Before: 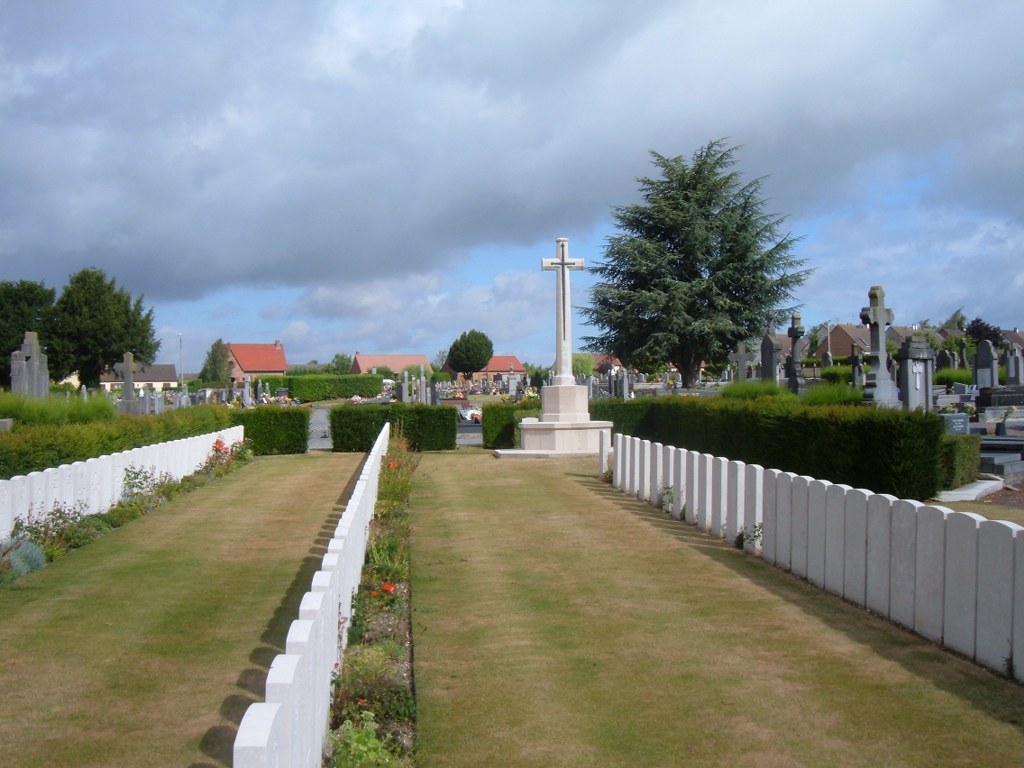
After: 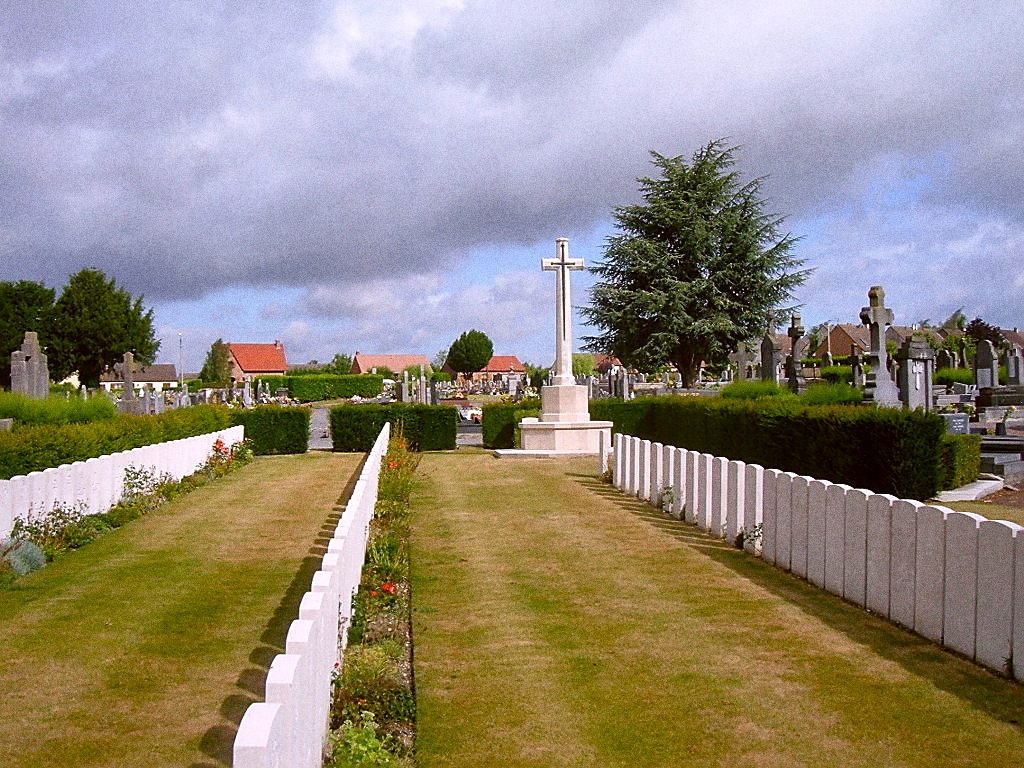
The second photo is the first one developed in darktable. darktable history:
white balance: red 1.066, blue 1.119
local contrast: mode bilateral grid, contrast 20, coarseness 50, detail 141%, midtone range 0.2
grain: coarseness 0.09 ISO, strength 40%
color correction: highlights a* -1.43, highlights b* 10.12, shadows a* 0.395, shadows b* 19.35
sharpen: radius 1.4, amount 1.25, threshold 0.7
color balance rgb: perceptual saturation grading › global saturation 20%, perceptual saturation grading › highlights -25%, perceptual saturation grading › shadows 50%
